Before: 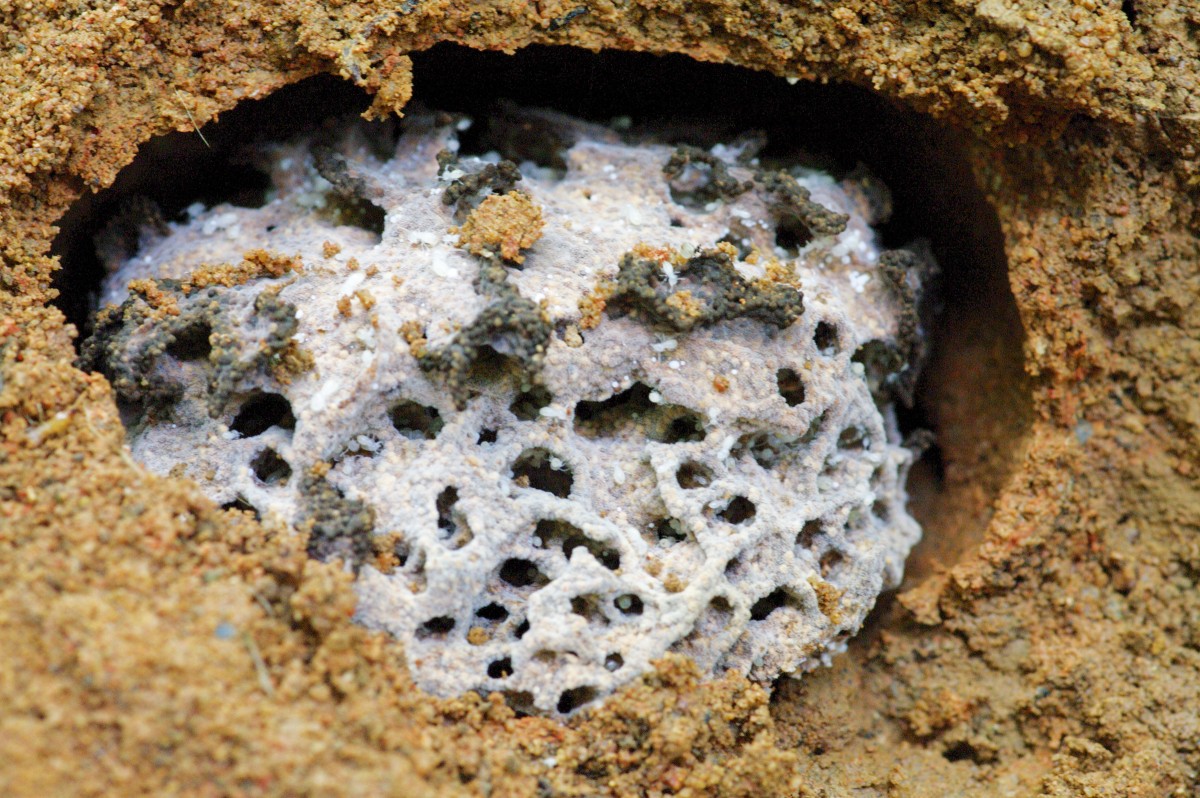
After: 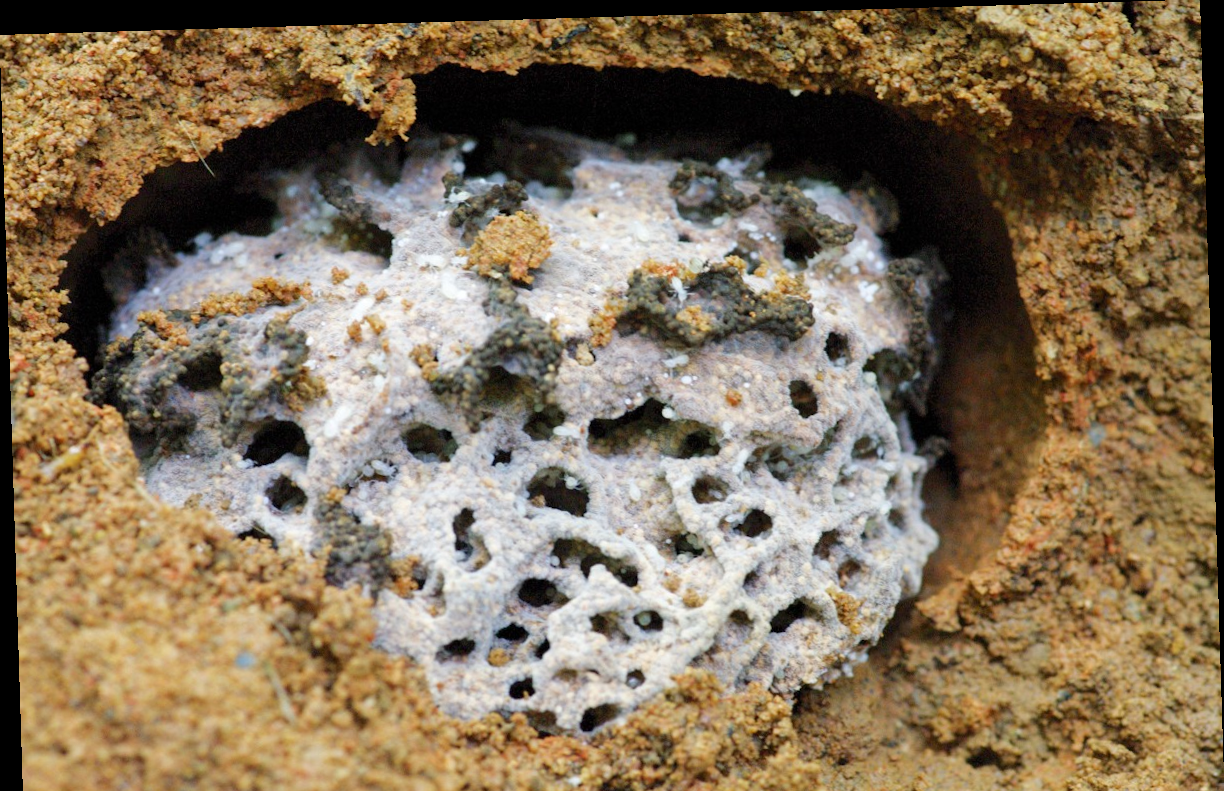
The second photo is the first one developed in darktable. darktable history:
crop and rotate: top 0%, bottom 5.097%
rotate and perspective: rotation -1.77°, lens shift (horizontal) 0.004, automatic cropping off
